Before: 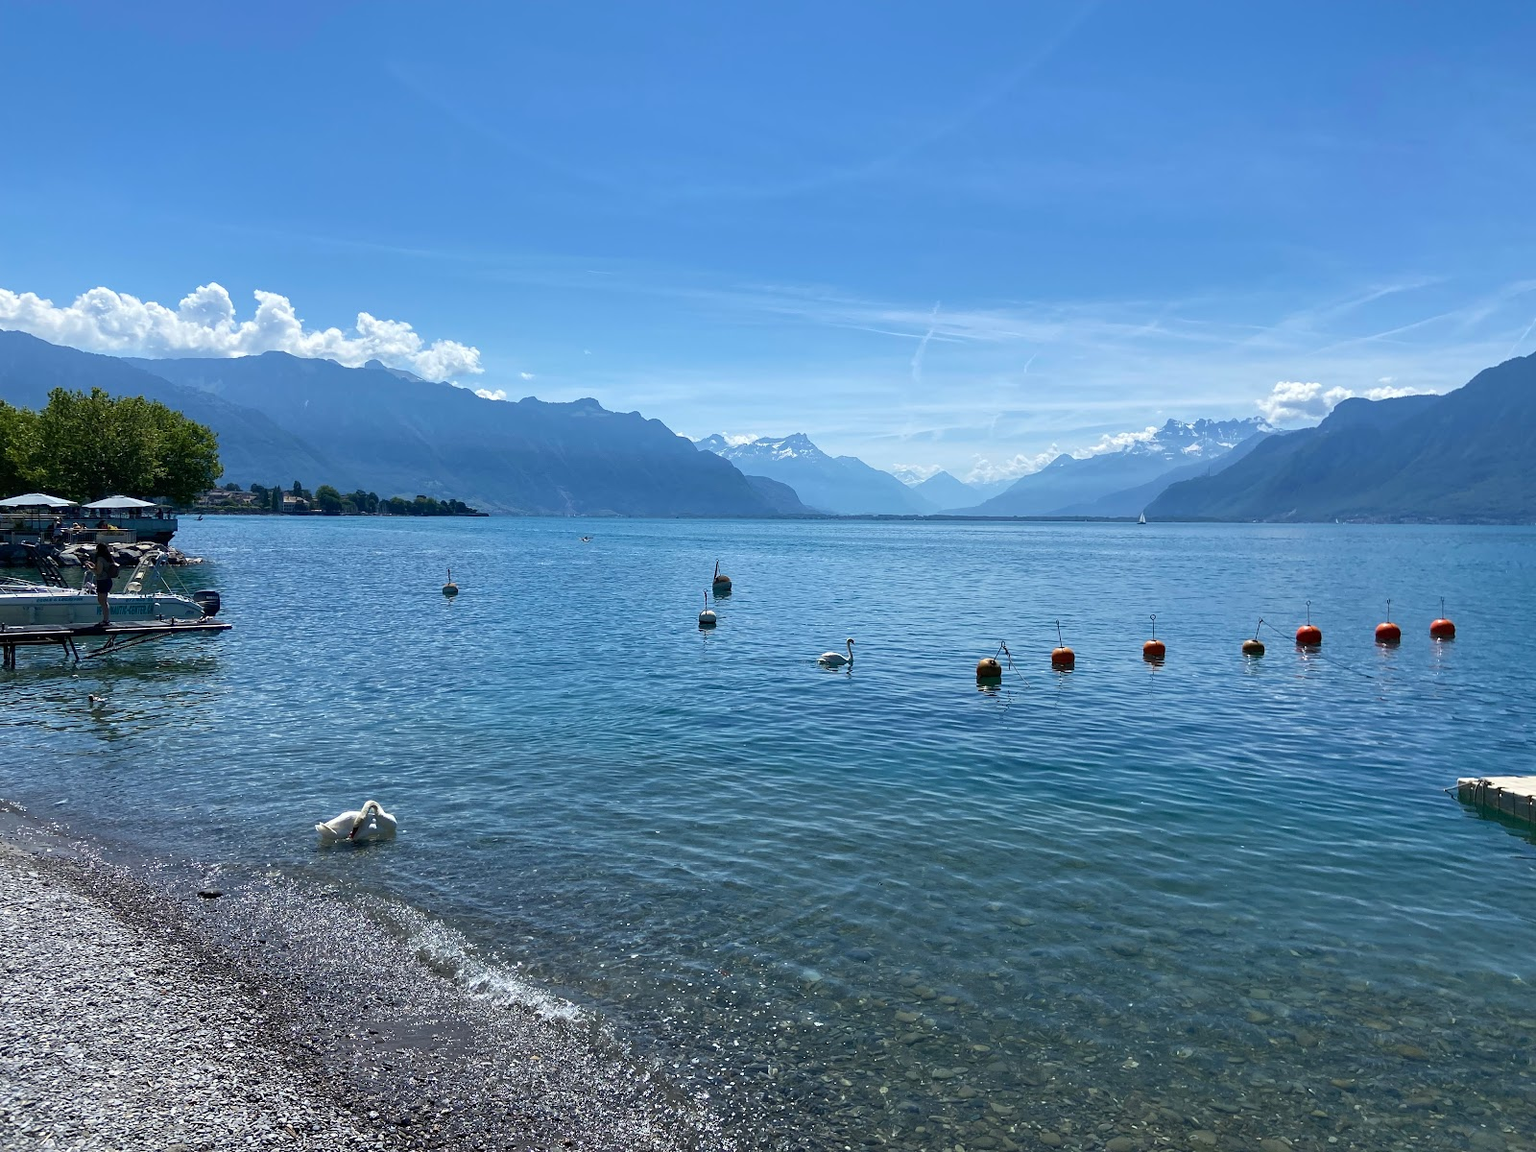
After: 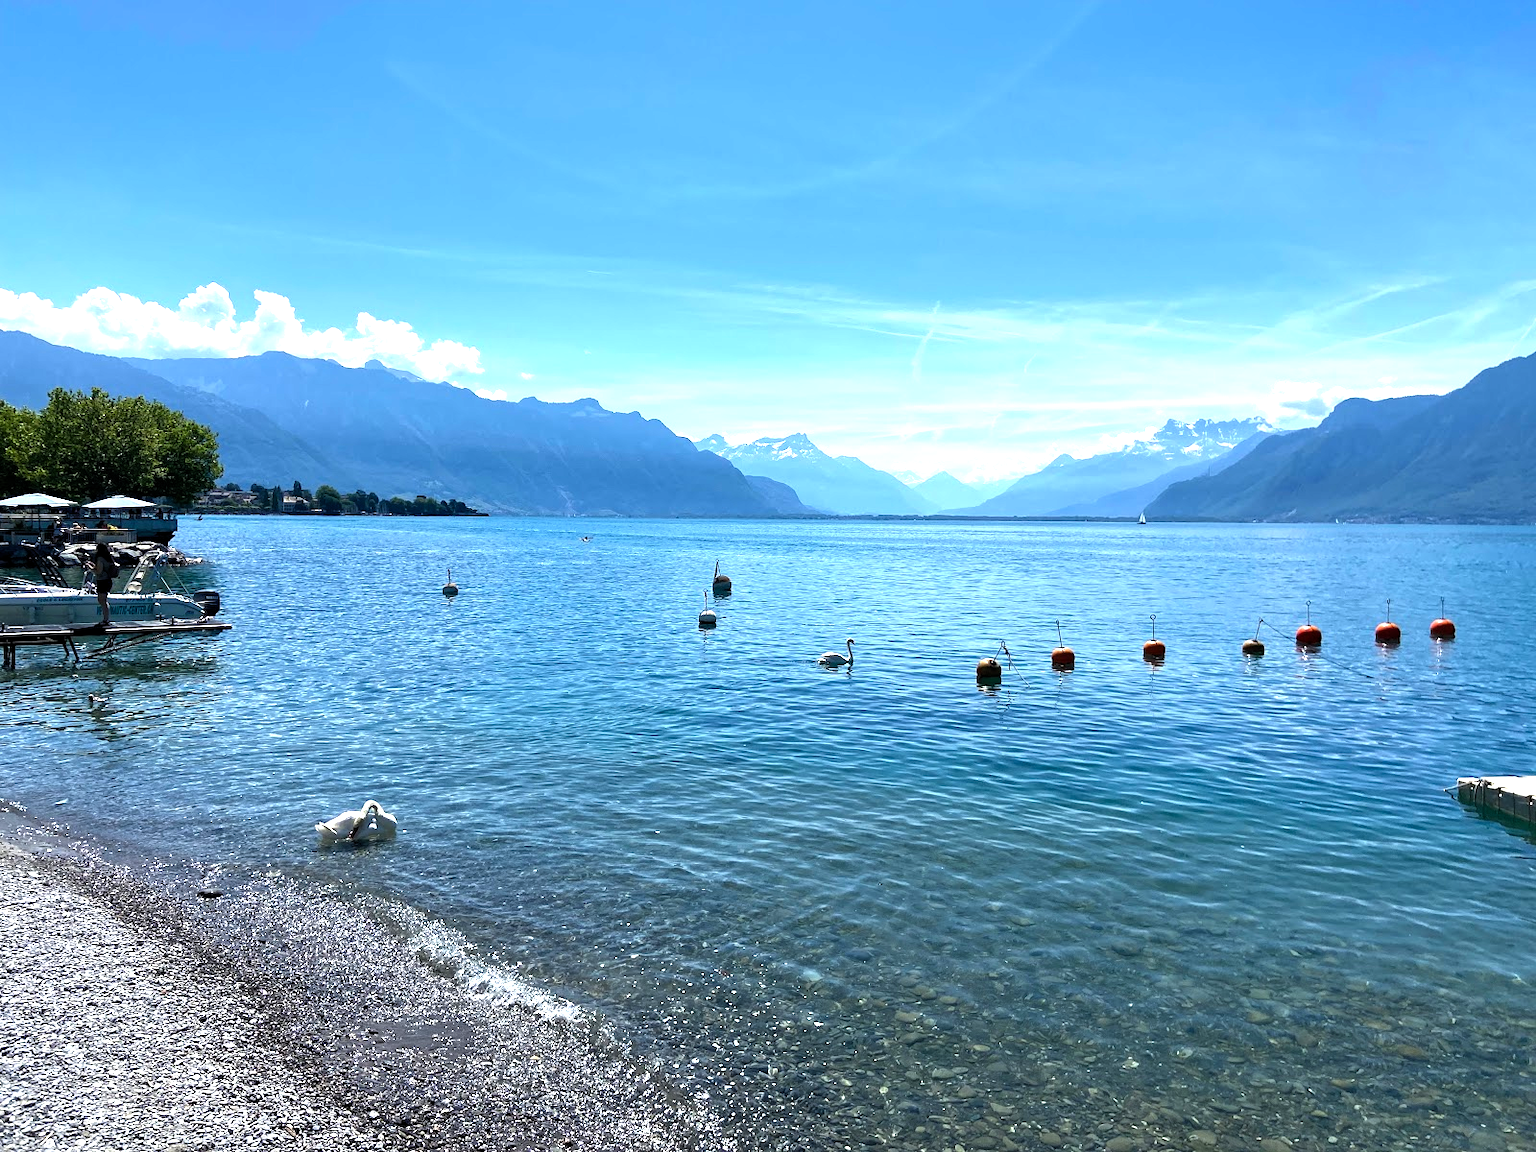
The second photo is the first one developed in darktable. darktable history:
exposure: exposure -0.307 EV, compensate highlight preservation false
levels: levels [0.012, 0.367, 0.697]
